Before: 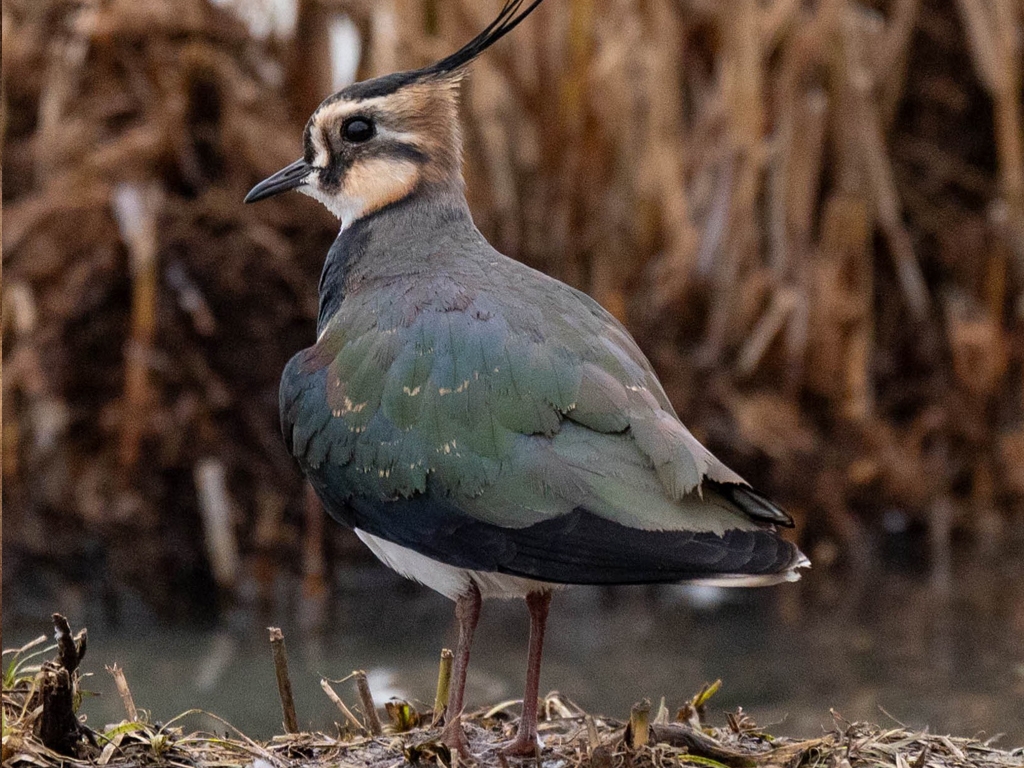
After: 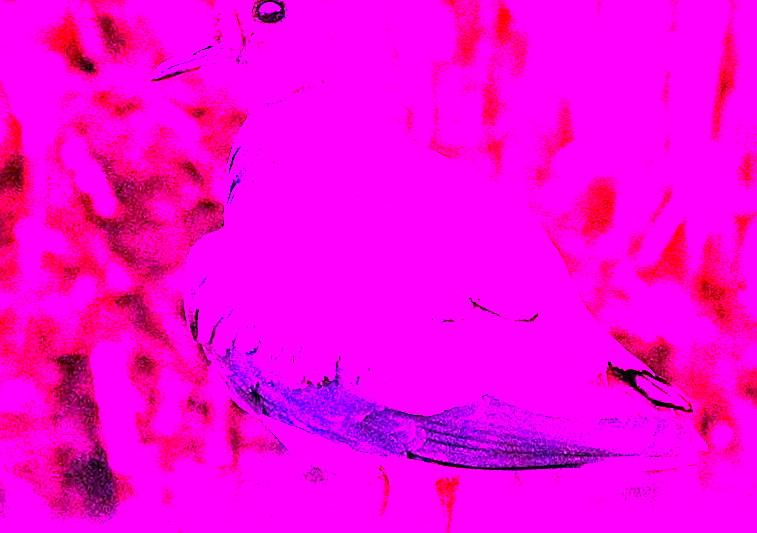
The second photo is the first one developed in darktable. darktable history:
rotate and perspective: rotation 0.679°, lens shift (horizontal) 0.136, crop left 0.009, crop right 0.991, crop top 0.078, crop bottom 0.95
contrast brightness saturation: brightness 0.09, saturation 0.19
white balance: red 8, blue 8
crop and rotate: left 11.831%, top 11.346%, right 13.429%, bottom 13.899%
sharpen: on, module defaults
